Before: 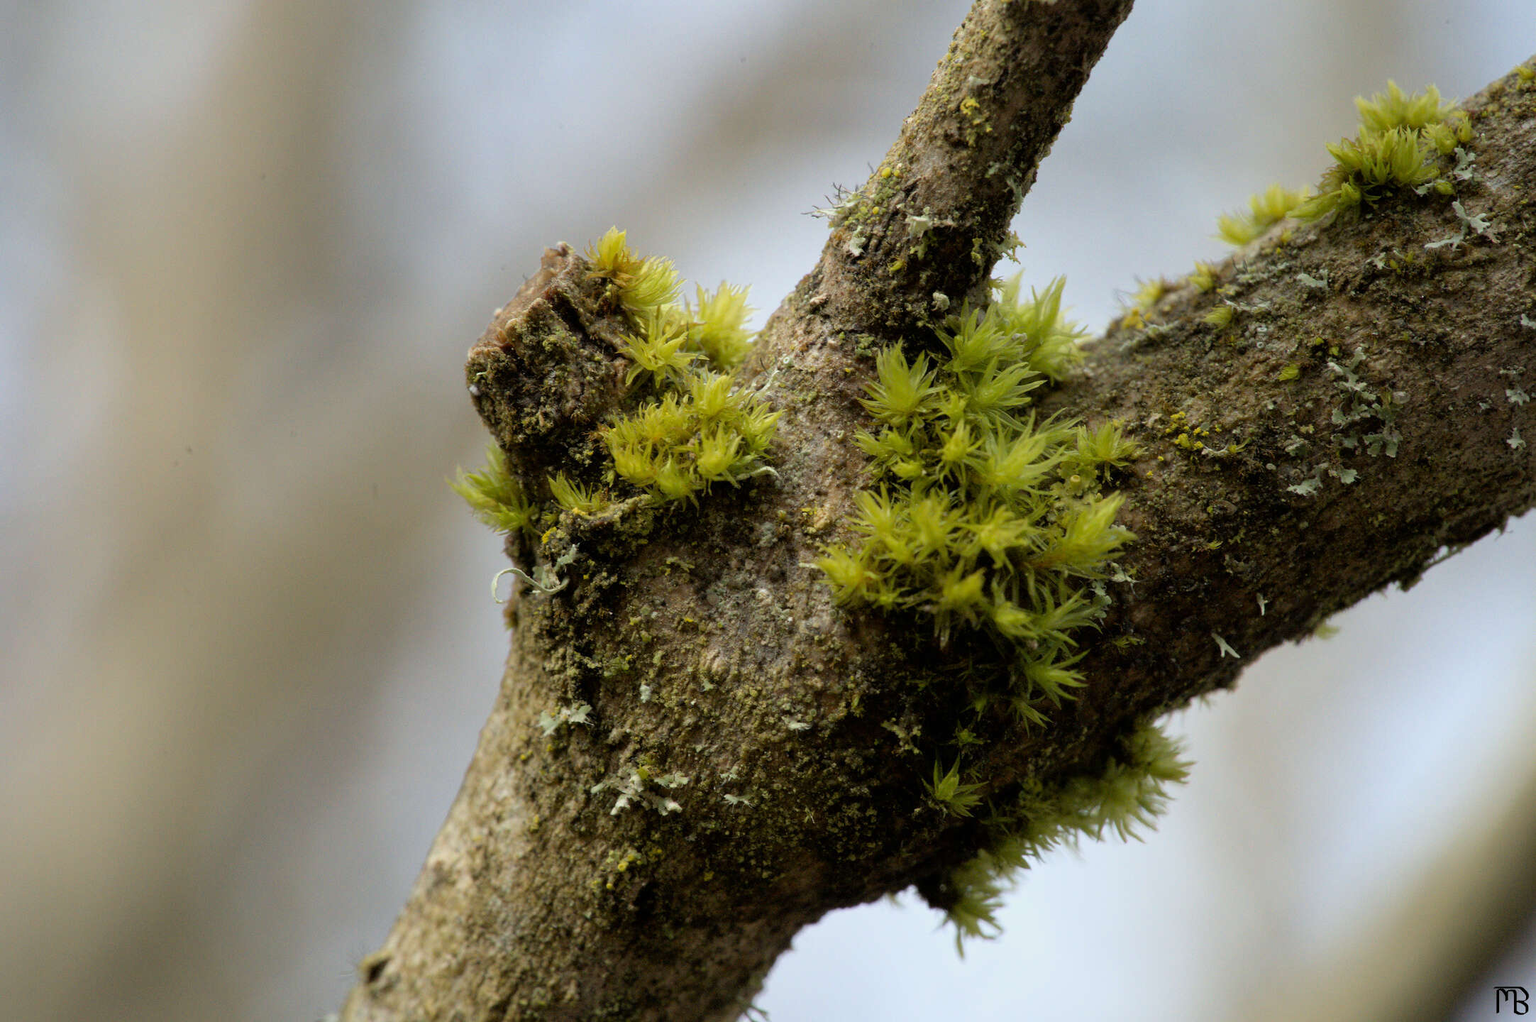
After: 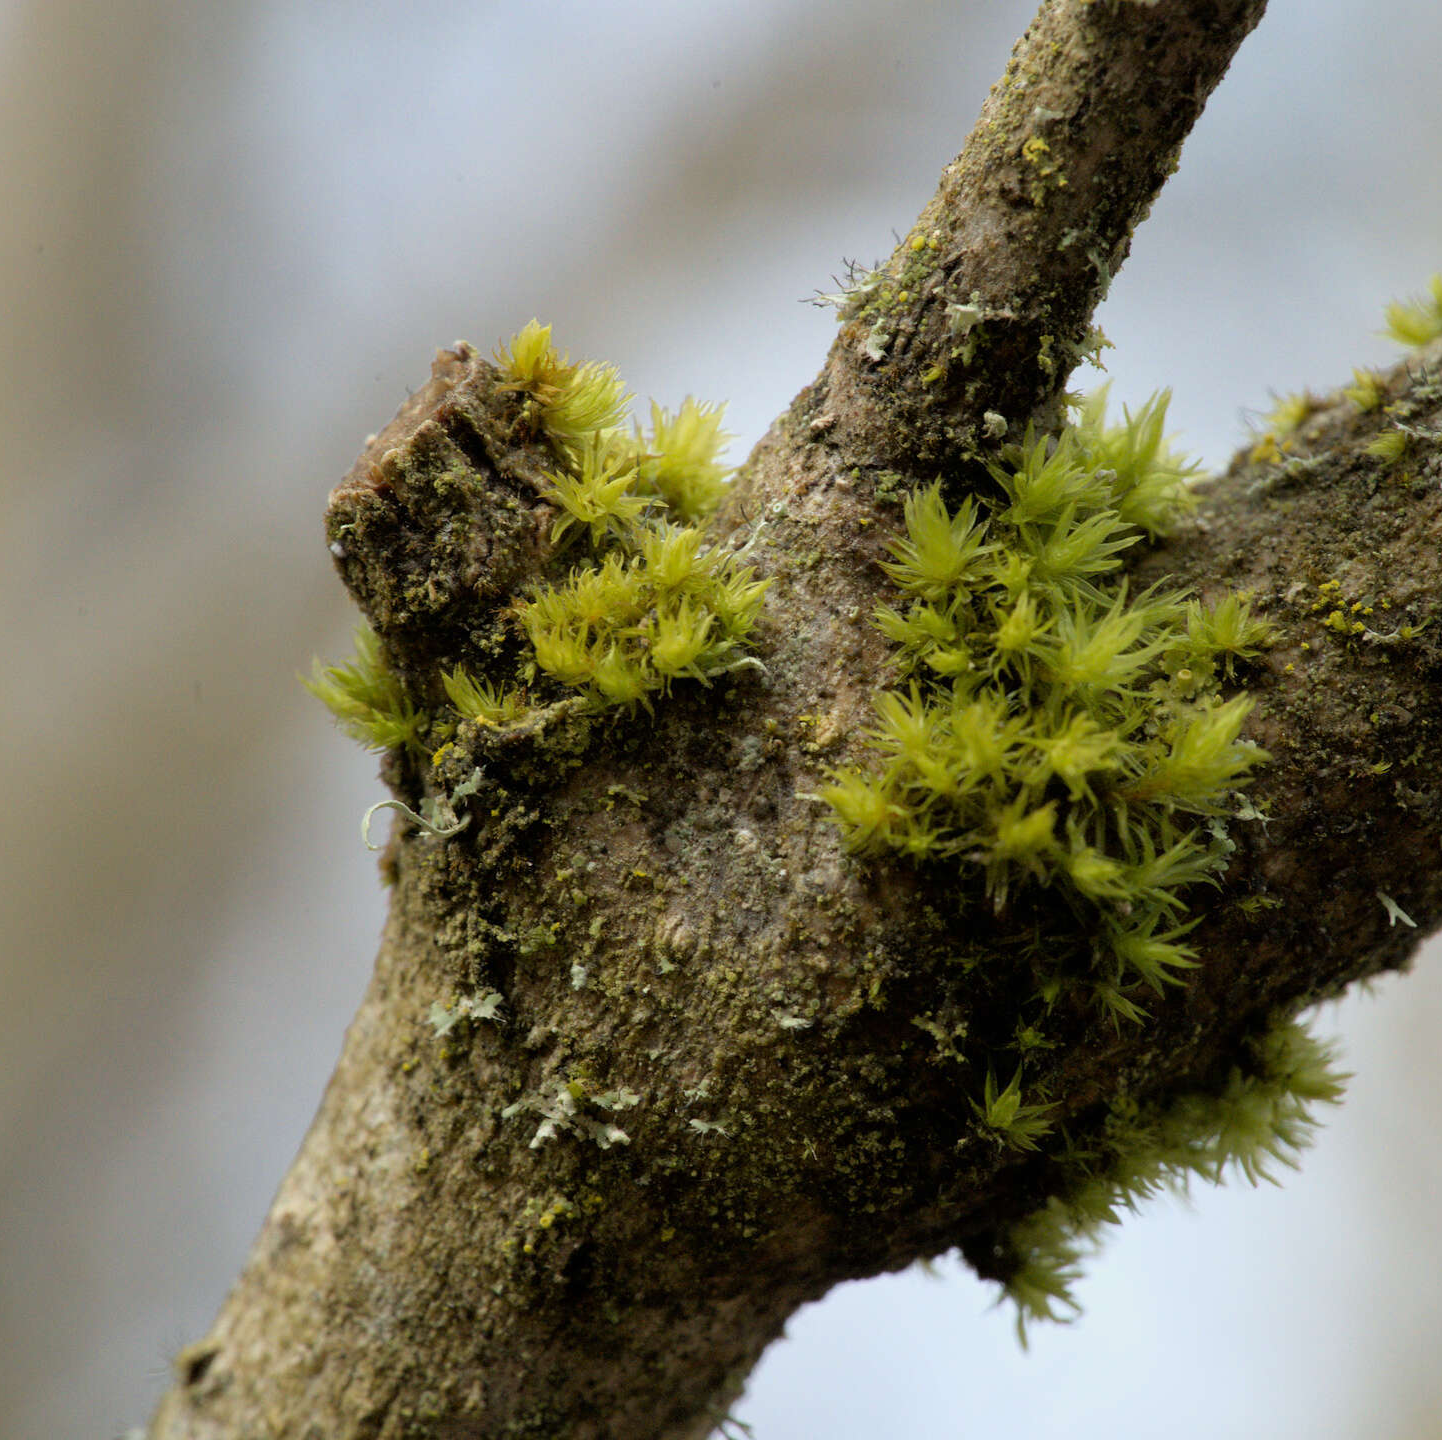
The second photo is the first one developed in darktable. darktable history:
crop and rotate: left 15.315%, right 18.037%
